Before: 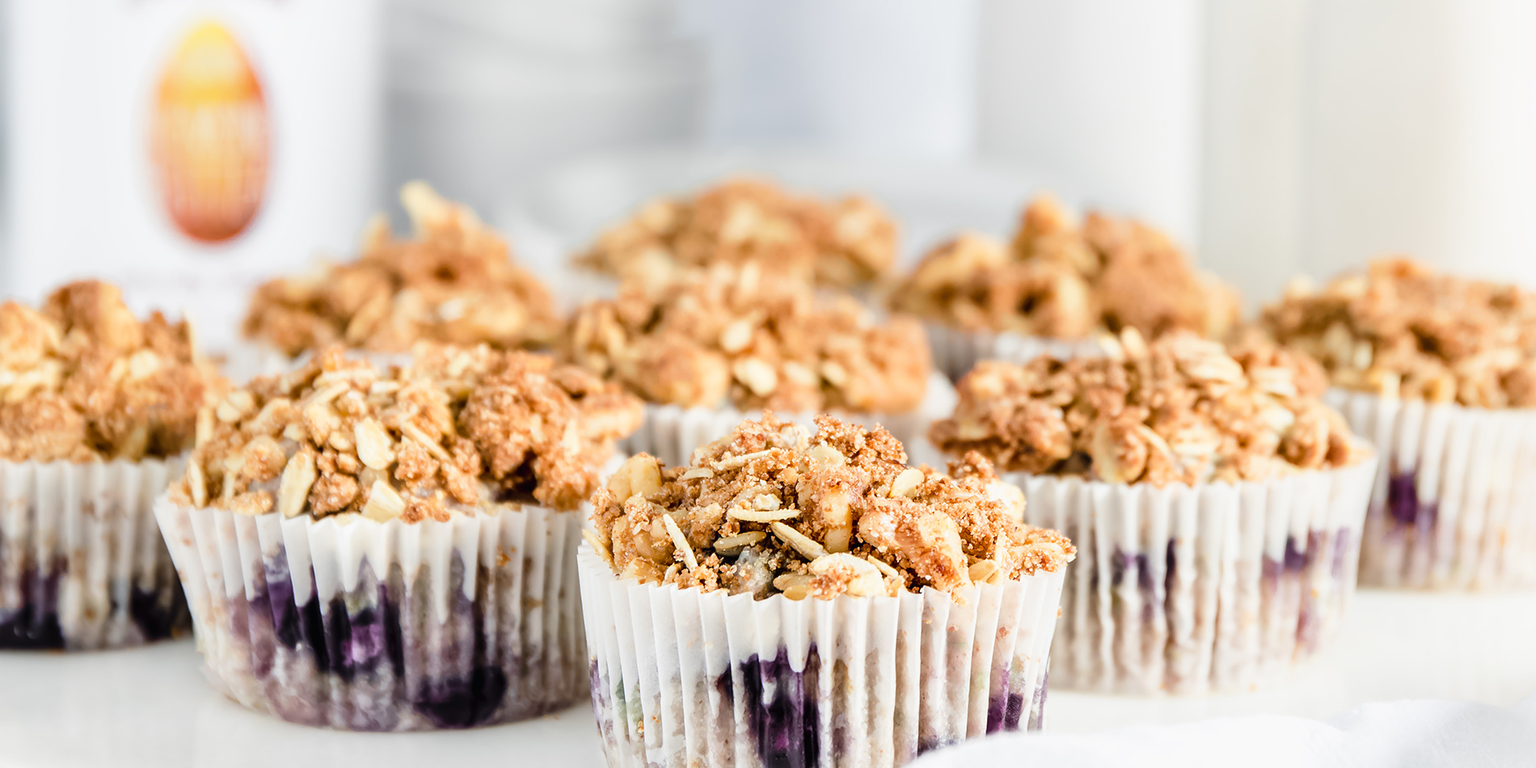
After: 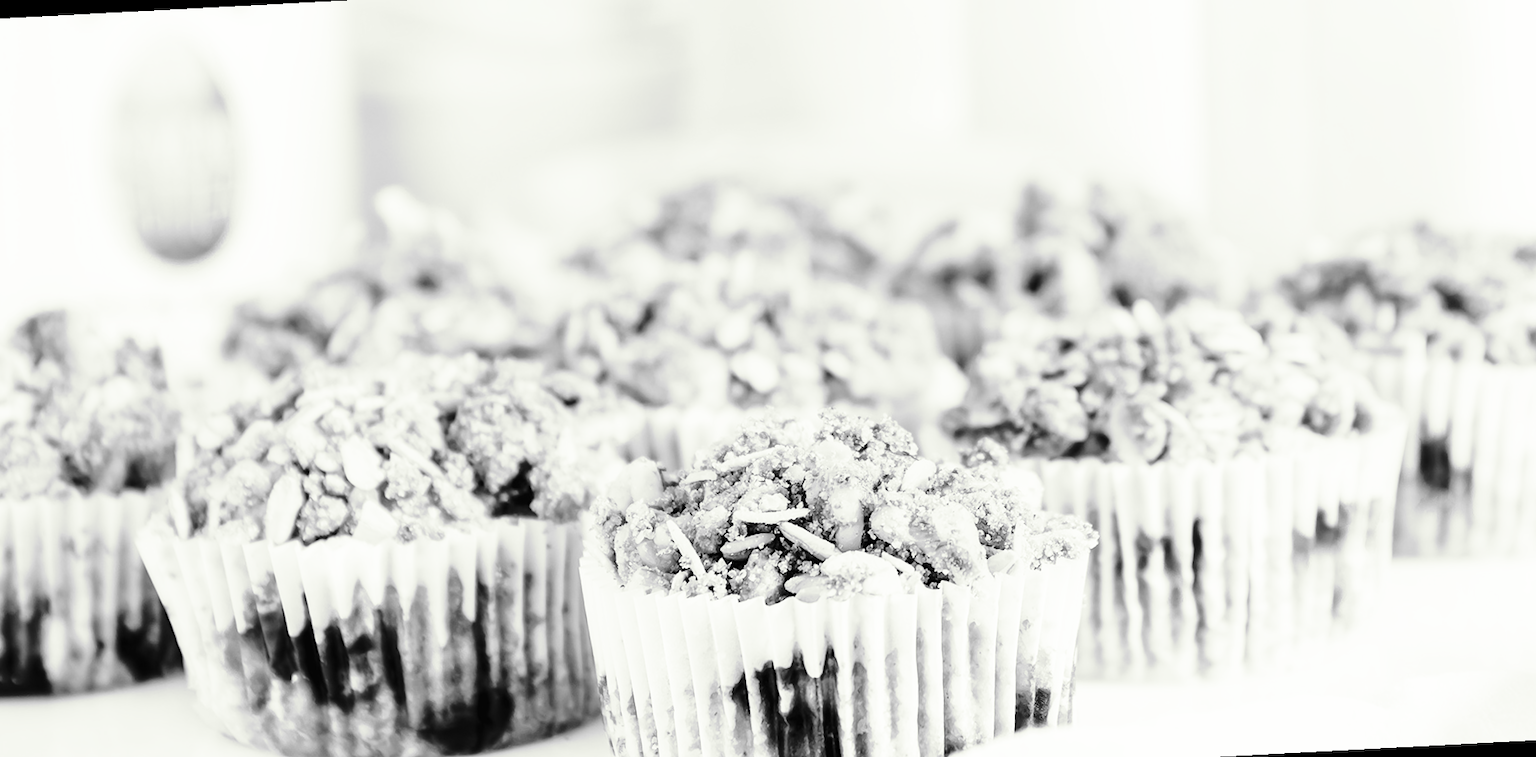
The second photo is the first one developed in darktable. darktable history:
rotate and perspective: rotation -3°, crop left 0.031, crop right 0.968, crop top 0.07, crop bottom 0.93
monochrome: on, module defaults
split-toning: shadows › saturation 0.61, highlights › saturation 0.58, balance -28.74, compress 87.36%
base curve: curves: ch0 [(0, 0) (0.028, 0.03) (0.121, 0.232) (0.46, 0.748) (0.859, 0.968) (1, 1)]
